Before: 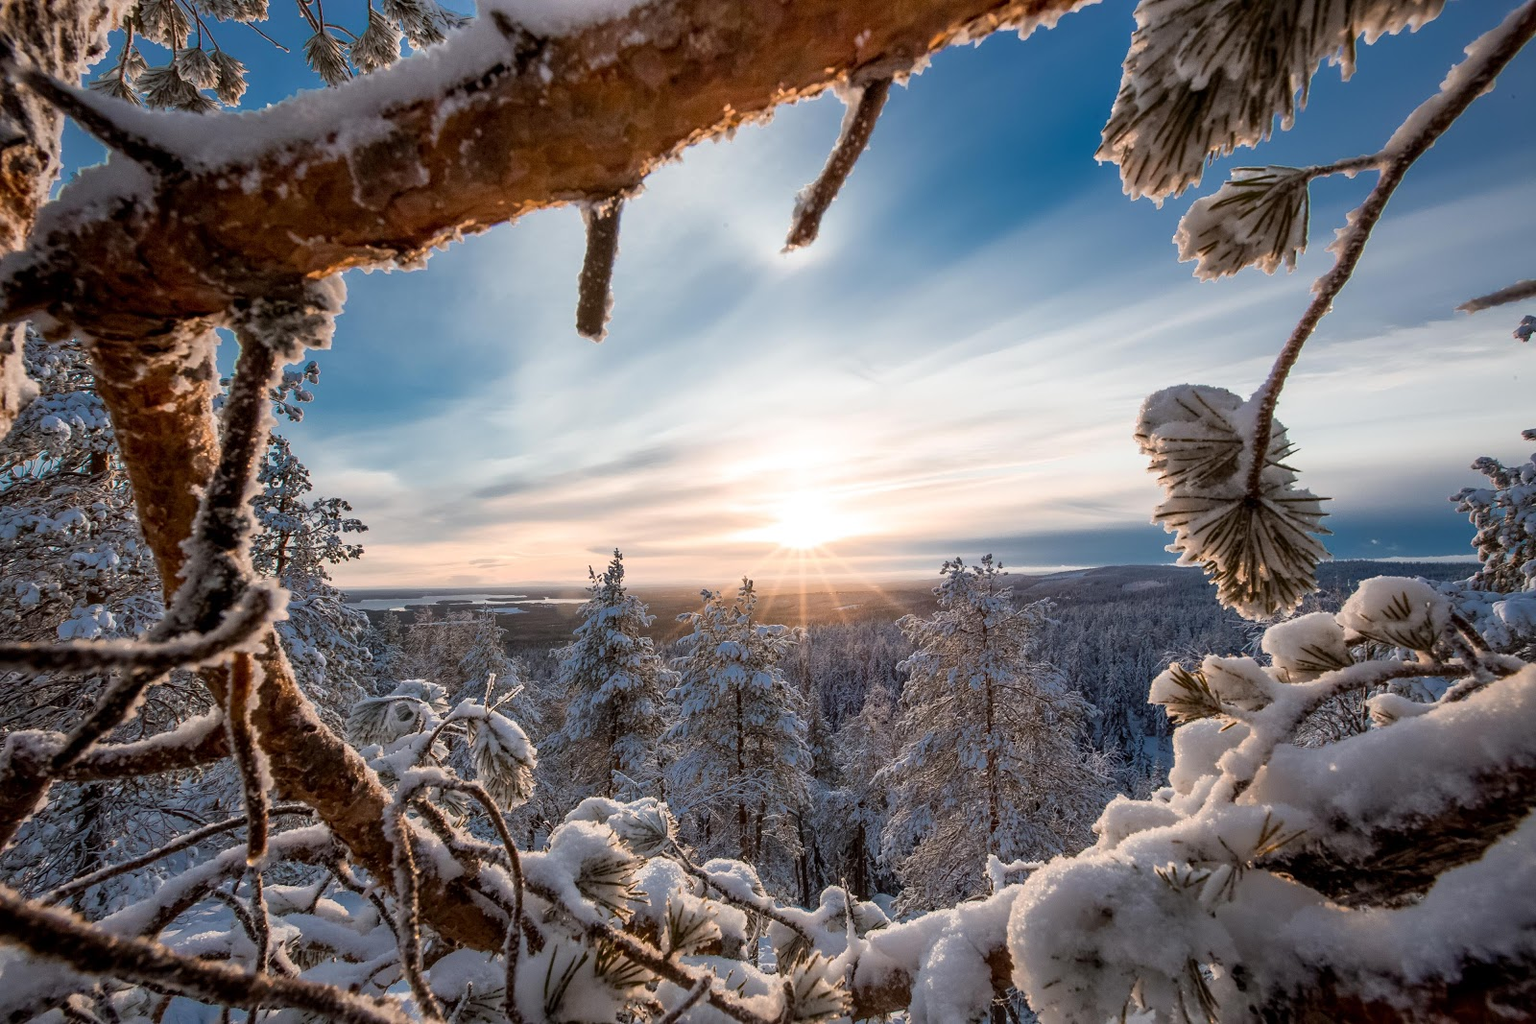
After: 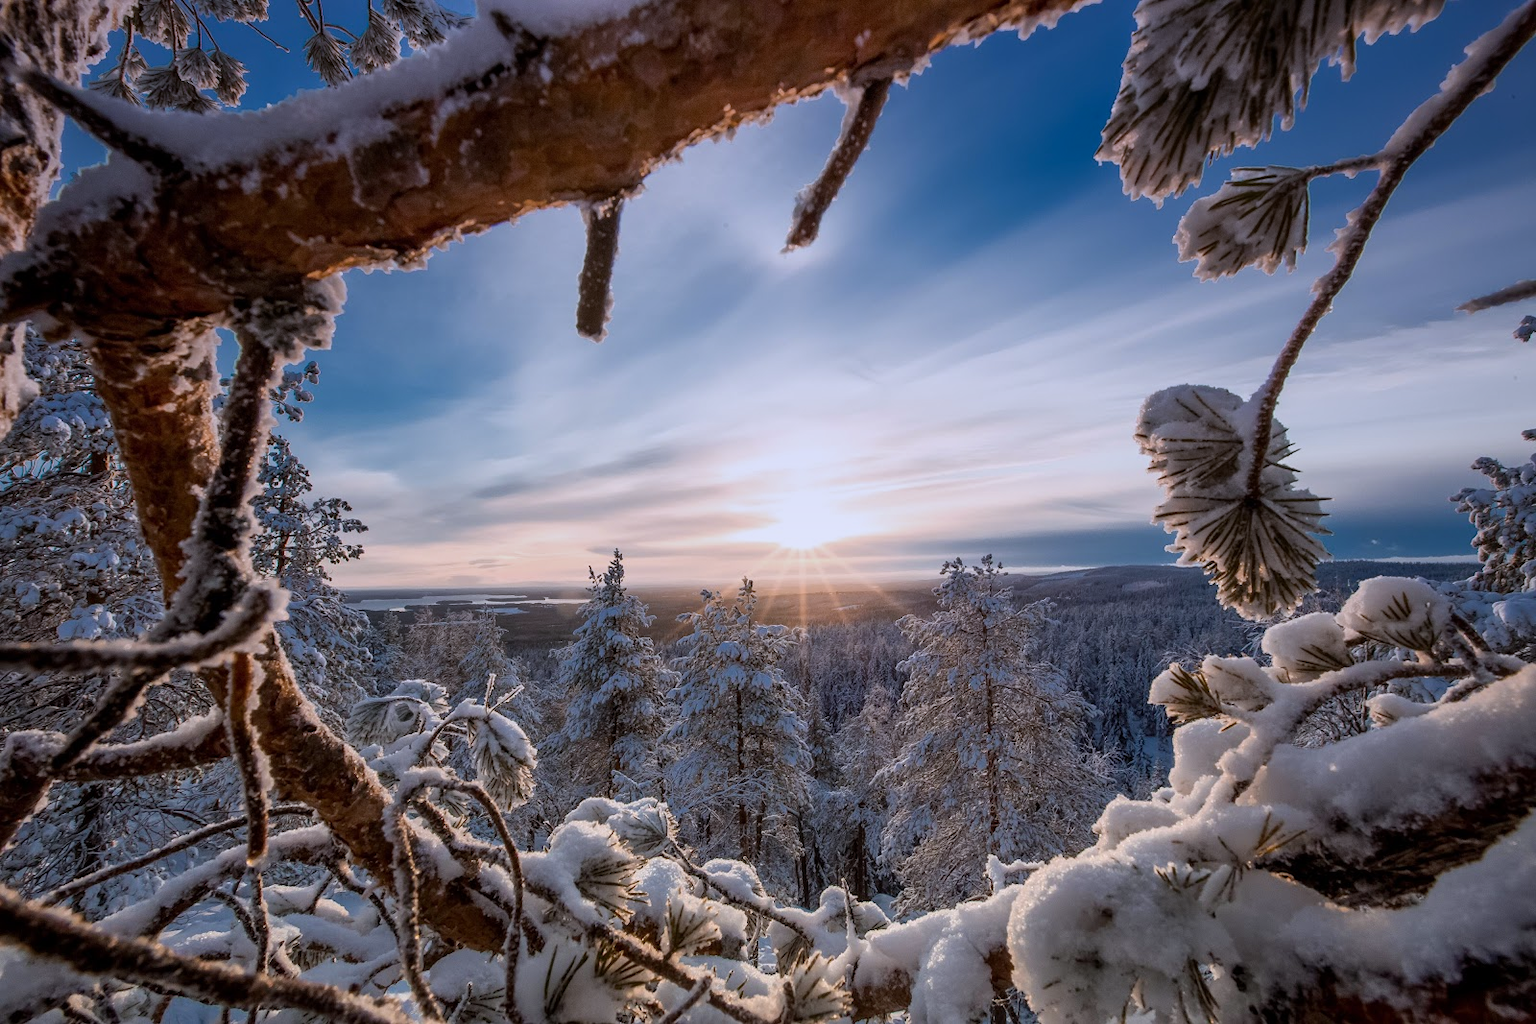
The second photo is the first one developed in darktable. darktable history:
white balance: red 0.988, blue 1.017
graduated density: hue 238.83°, saturation 50%
